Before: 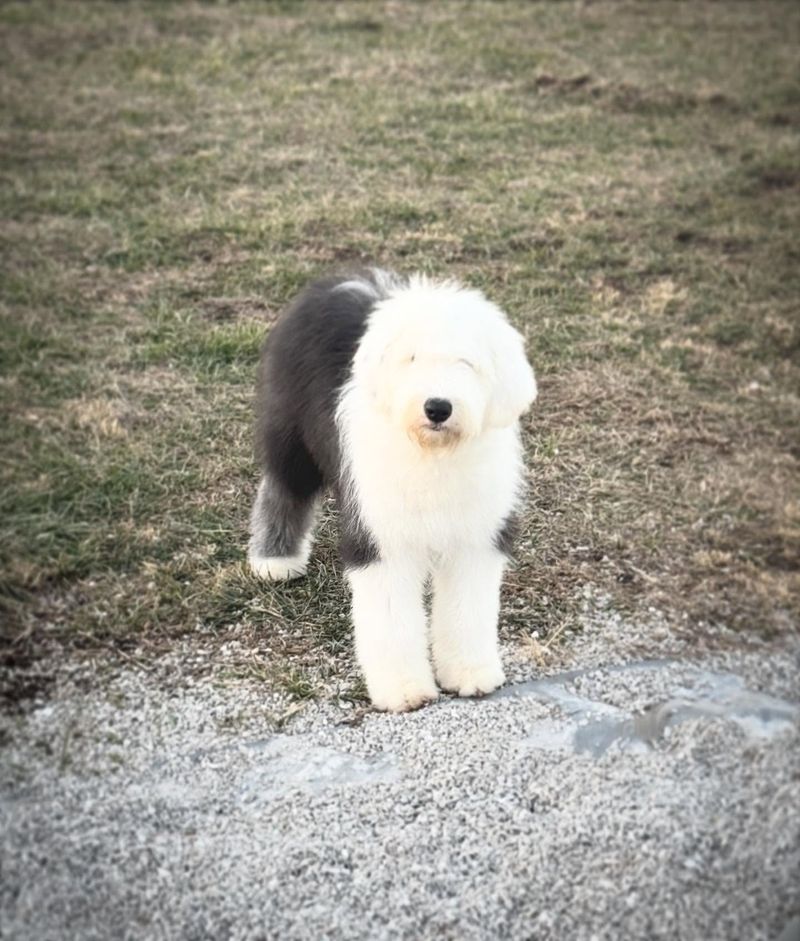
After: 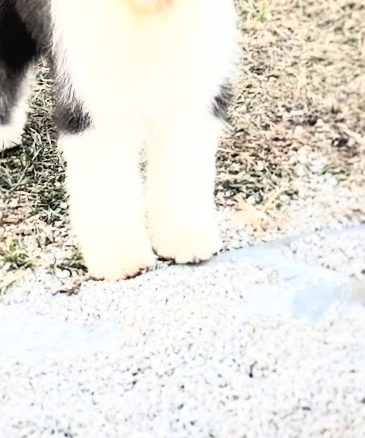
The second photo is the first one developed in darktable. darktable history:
rgb curve: curves: ch0 [(0, 0) (0.21, 0.15) (0.24, 0.21) (0.5, 0.75) (0.75, 0.96) (0.89, 0.99) (1, 1)]; ch1 [(0, 0.02) (0.21, 0.13) (0.25, 0.2) (0.5, 0.67) (0.75, 0.9) (0.89, 0.97) (1, 1)]; ch2 [(0, 0.02) (0.21, 0.13) (0.25, 0.2) (0.5, 0.67) (0.75, 0.9) (0.89, 0.97) (1, 1)], compensate middle gray true
crop: left 35.976%, top 45.819%, right 18.162%, bottom 5.807%
rotate and perspective: rotation -1°, crop left 0.011, crop right 0.989, crop top 0.025, crop bottom 0.975
